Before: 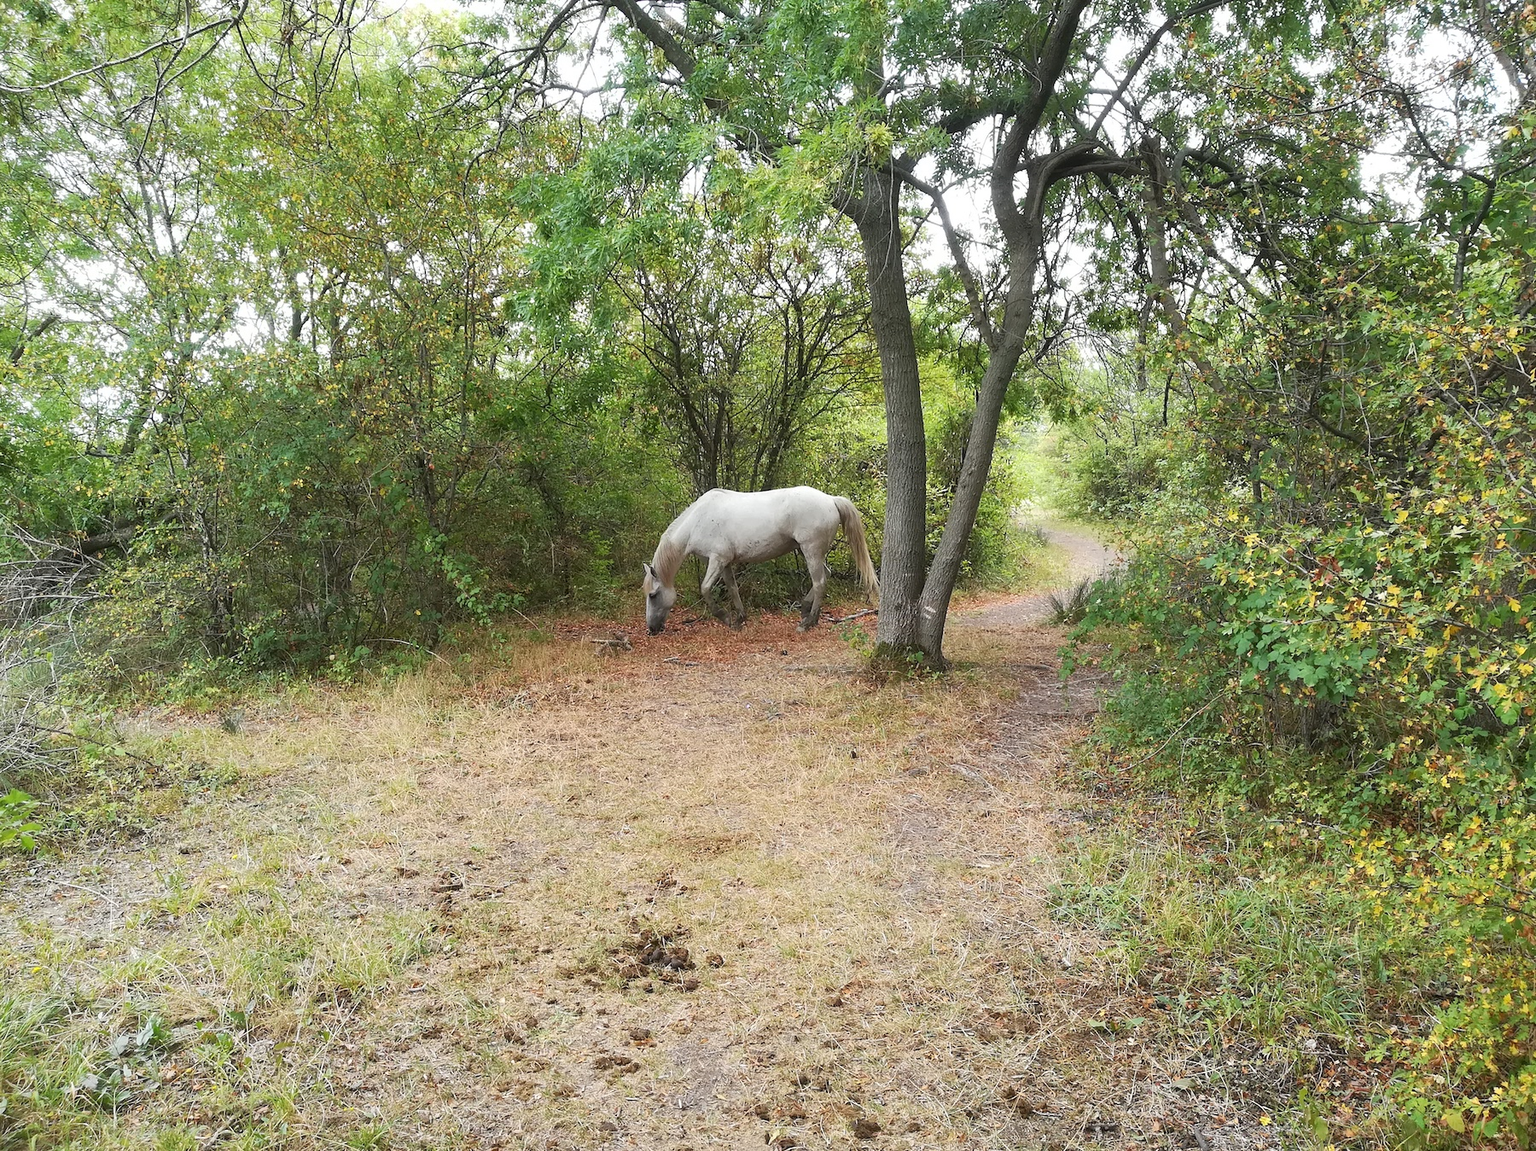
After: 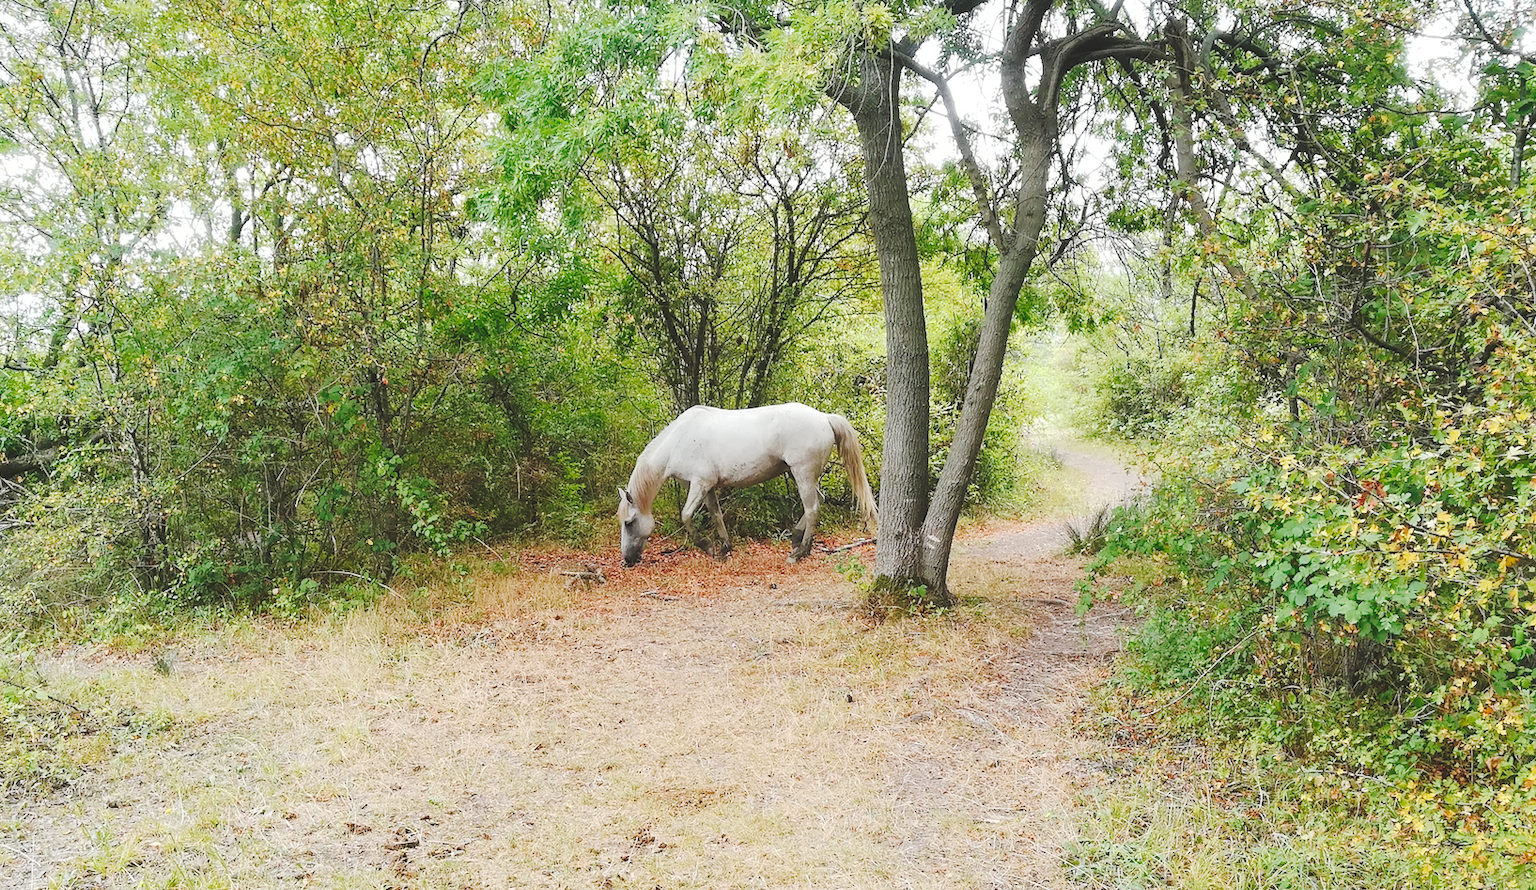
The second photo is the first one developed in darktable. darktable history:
crop: left 5.366%, top 10.454%, right 3.751%, bottom 19.236%
tone curve: curves: ch0 [(0, 0) (0.003, 0.096) (0.011, 0.097) (0.025, 0.096) (0.044, 0.099) (0.069, 0.109) (0.1, 0.129) (0.136, 0.149) (0.177, 0.176) (0.224, 0.22) (0.277, 0.288) (0.335, 0.385) (0.399, 0.49) (0.468, 0.581) (0.543, 0.661) (0.623, 0.729) (0.709, 0.79) (0.801, 0.849) (0.898, 0.912) (1, 1)], preserve colors none
levels: levels [0, 0.478, 1]
